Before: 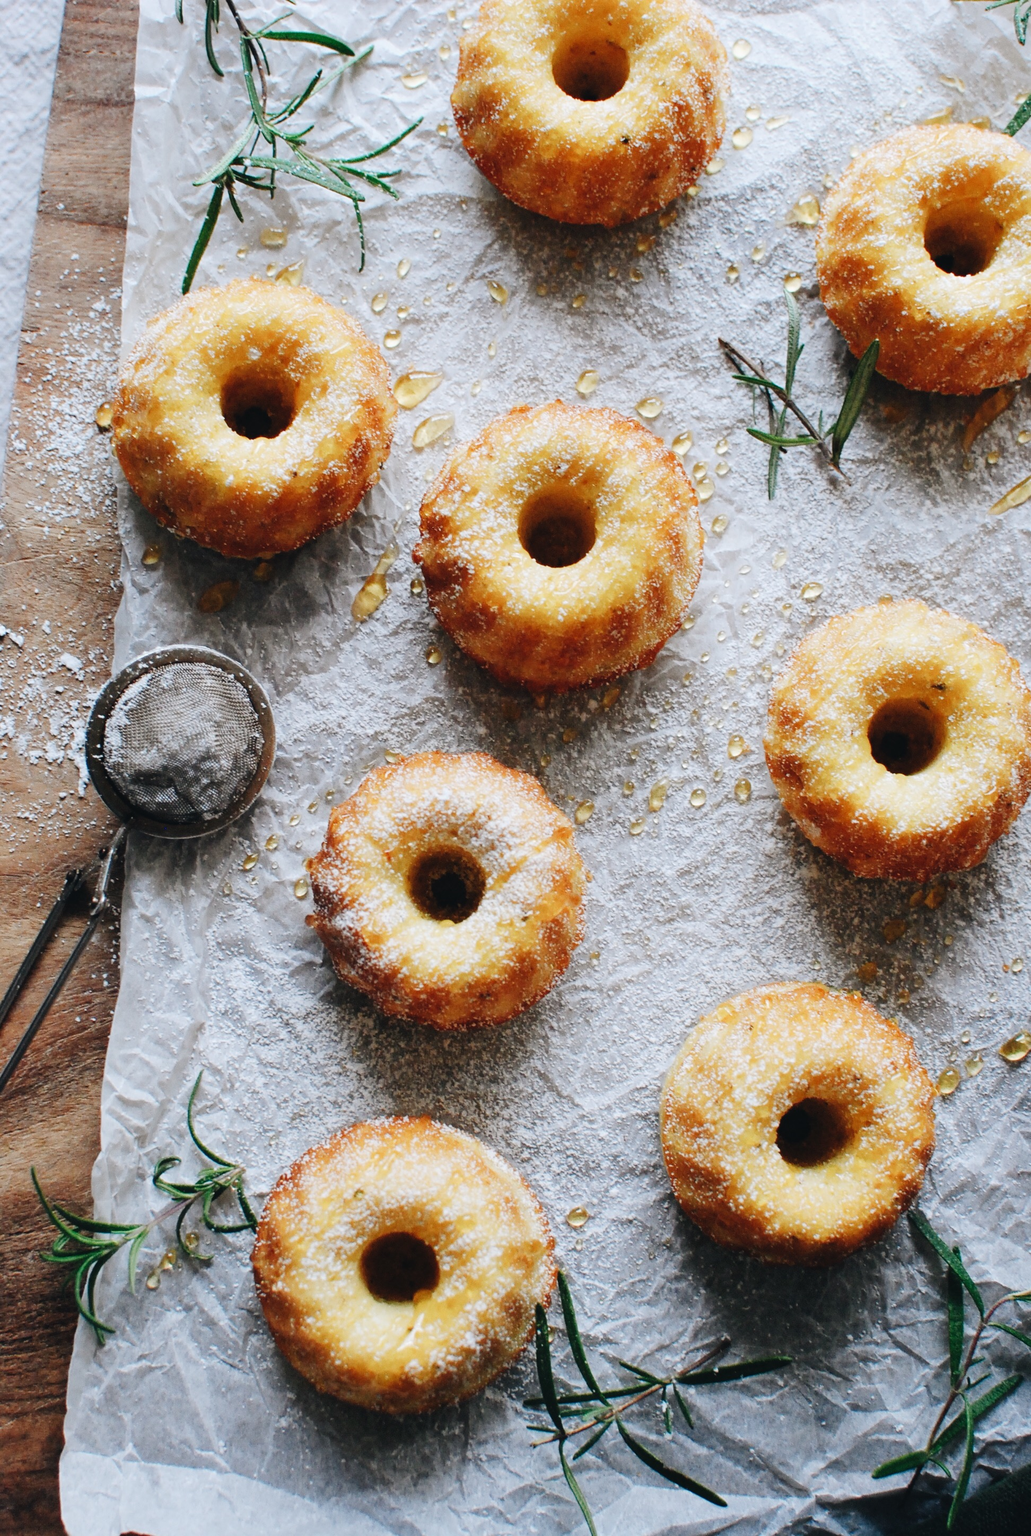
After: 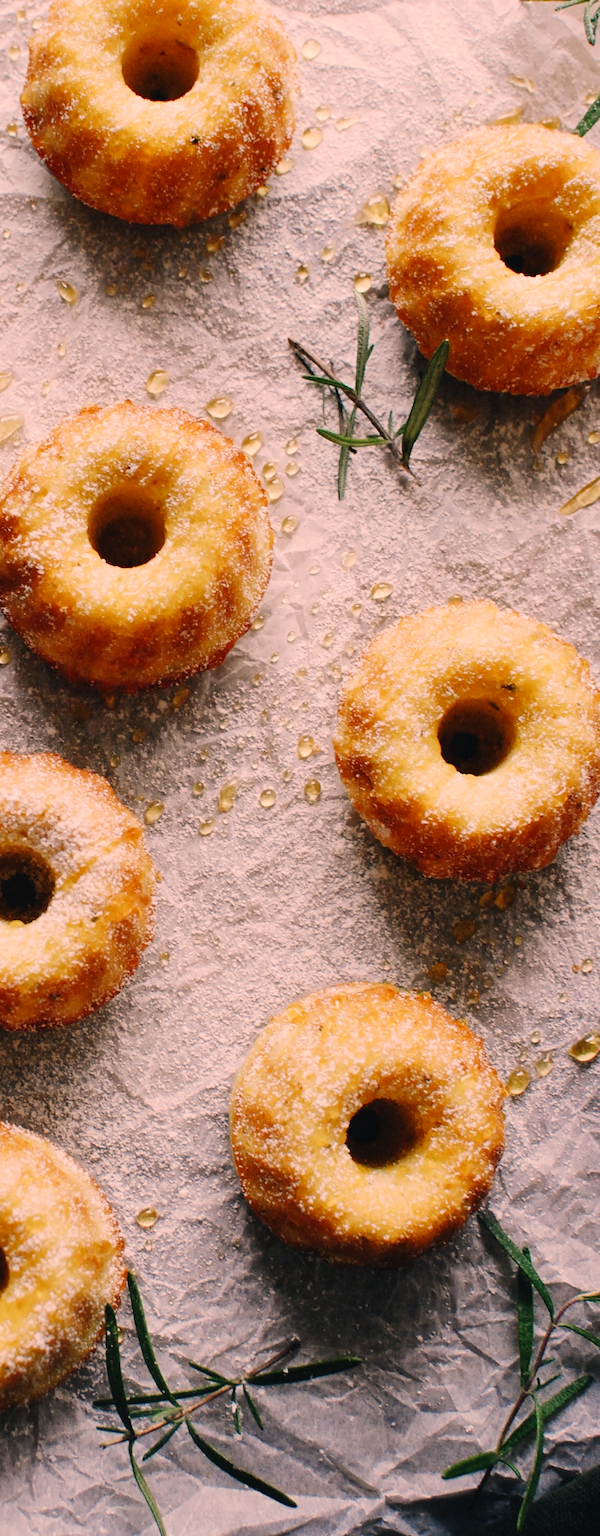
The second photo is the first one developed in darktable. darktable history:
crop: left 41.787%
color correction: highlights a* 17.85, highlights b* 18.95
exposure: black level correction 0.001, exposure -0.125 EV, compensate highlight preservation false
